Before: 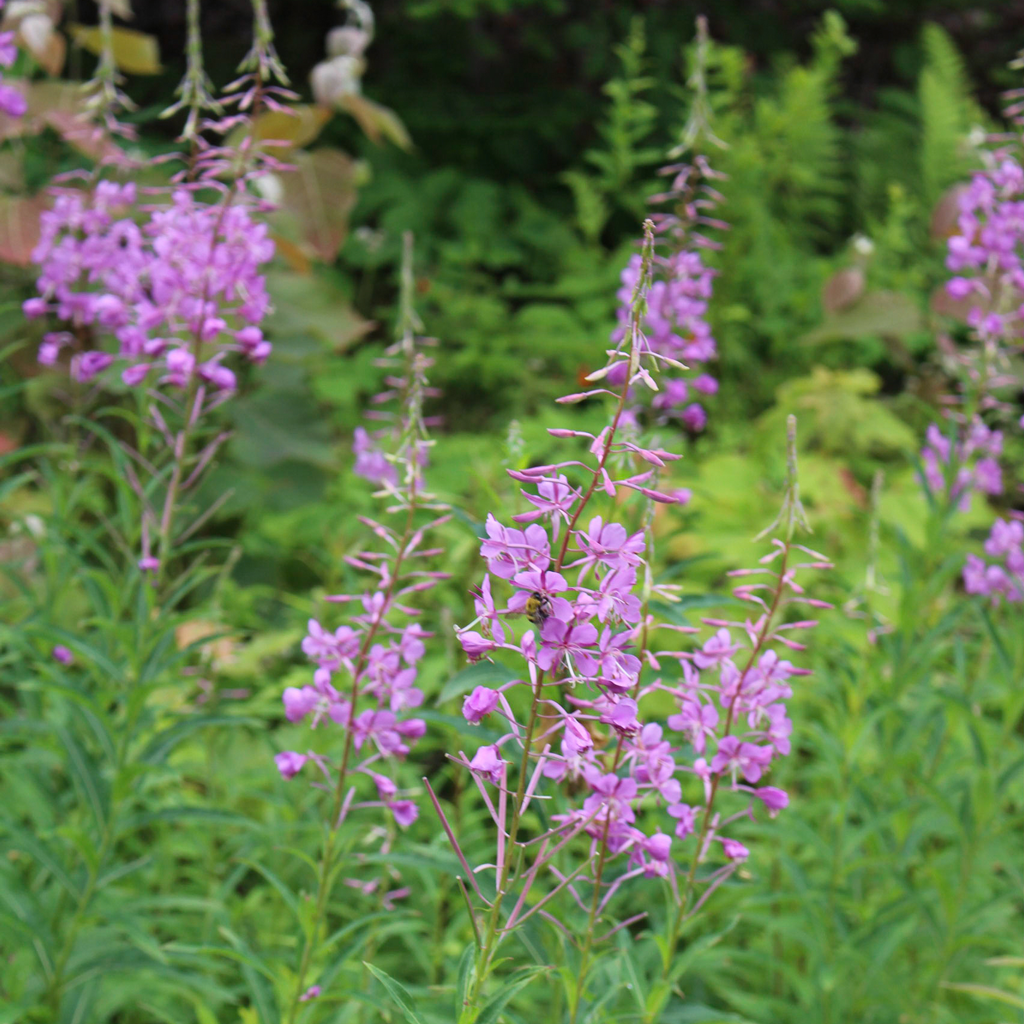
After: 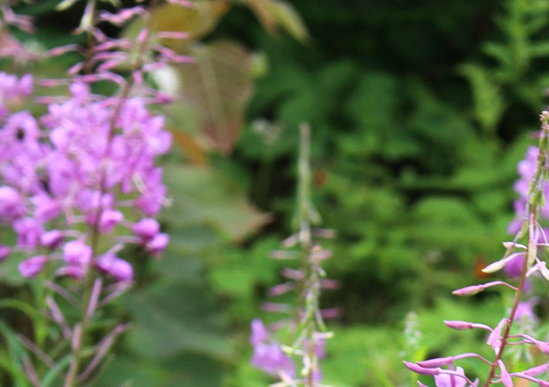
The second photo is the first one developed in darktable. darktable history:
crop: left 10.121%, top 10.631%, right 36.218%, bottom 51.526%
tone equalizer: -8 EV -0.417 EV, -7 EV -0.389 EV, -6 EV -0.333 EV, -5 EV -0.222 EV, -3 EV 0.222 EV, -2 EV 0.333 EV, -1 EV 0.389 EV, +0 EV 0.417 EV, edges refinement/feathering 500, mask exposure compensation -1.57 EV, preserve details no
